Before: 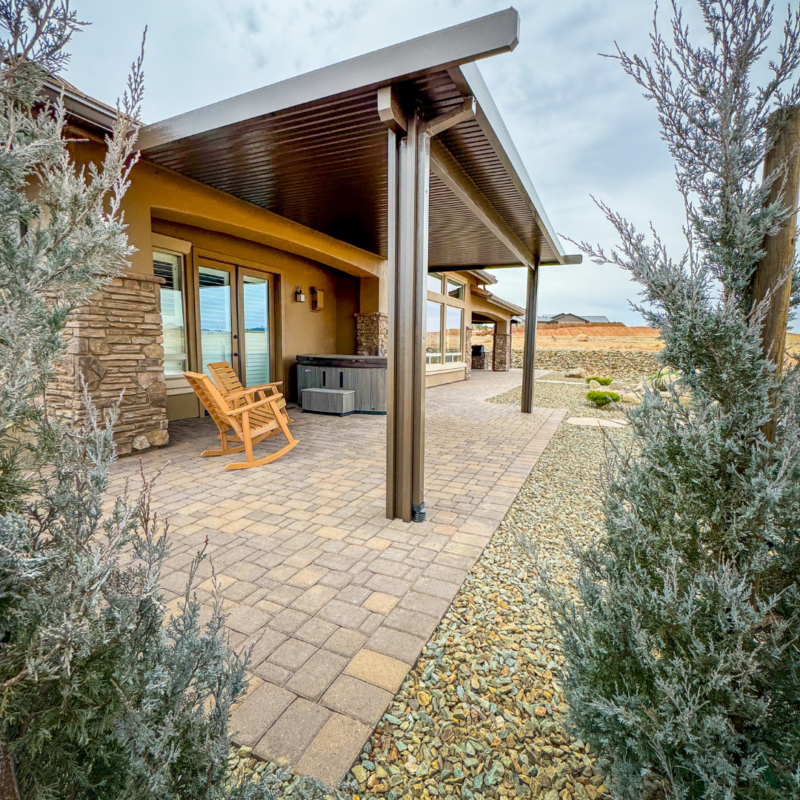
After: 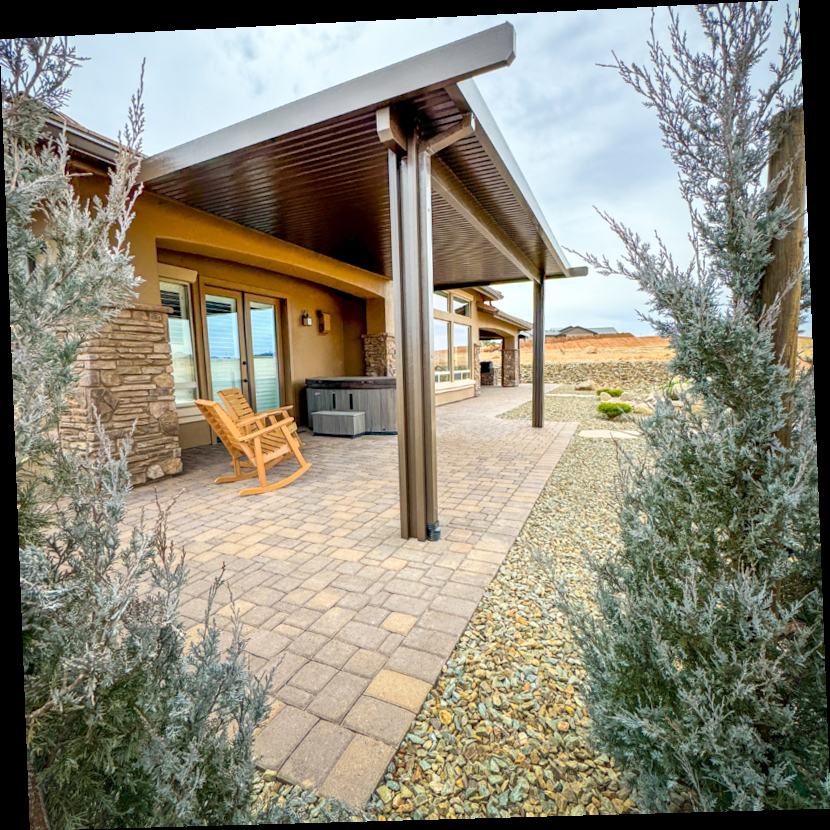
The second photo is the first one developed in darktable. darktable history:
exposure: exposure 0.178 EV, compensate exposure bias true, compensate highlight preservation false
rotate and perspective: rotation -2.22°, lens shift (horizontal) -0.022, automatic cropping off
